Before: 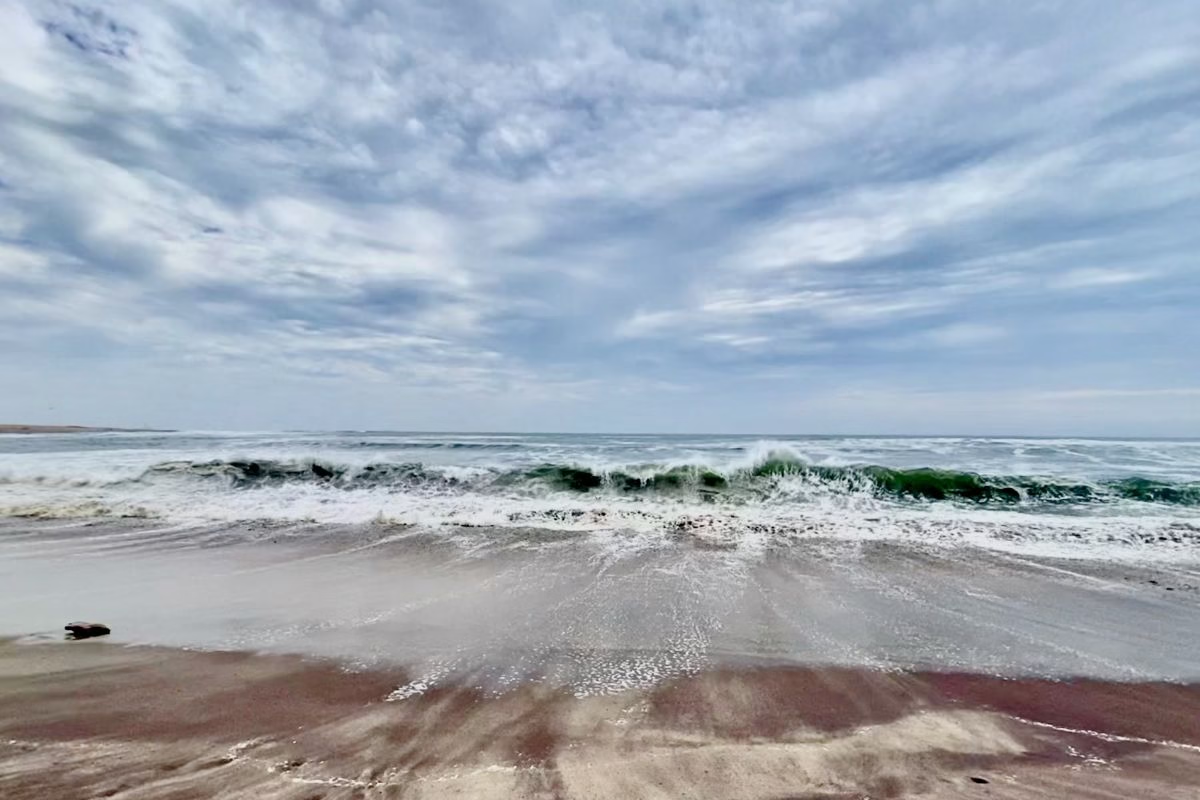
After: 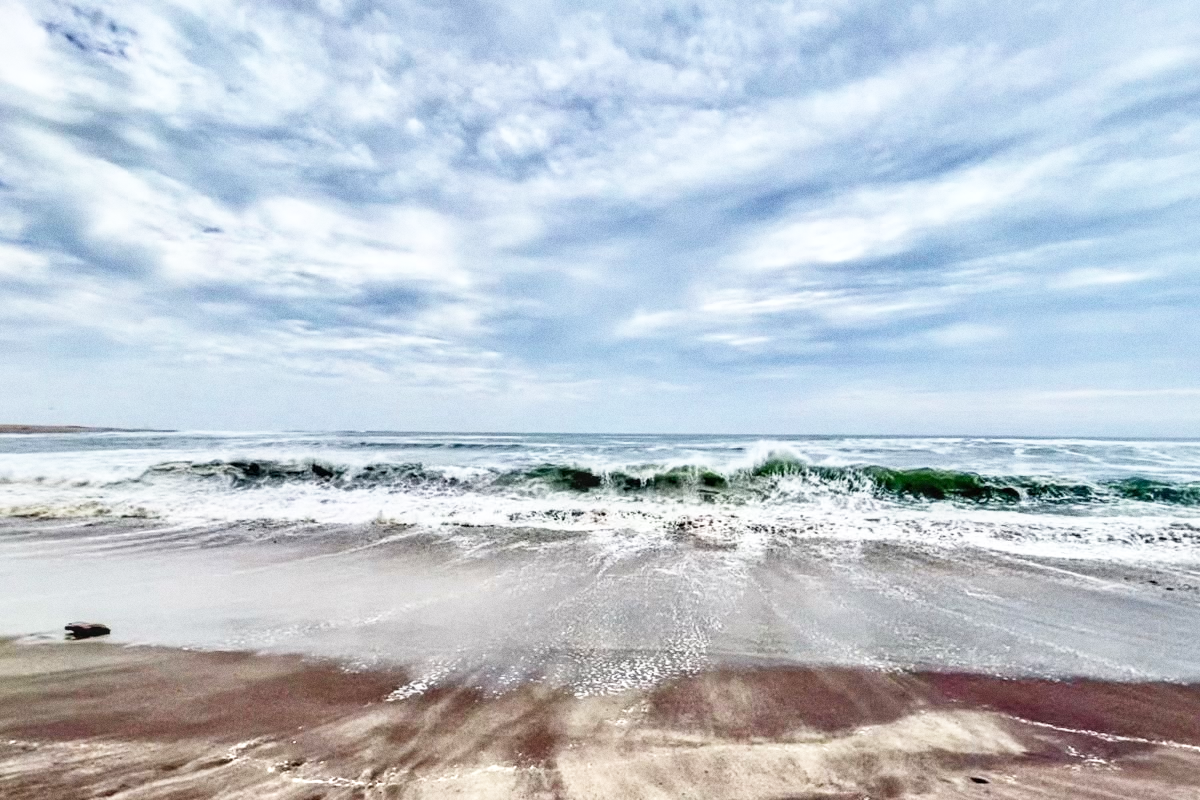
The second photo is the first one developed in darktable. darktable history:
grain: coarseness 0.09 ISO
base curve: curves: ch0 [(0, 0) (0.579, 0.807) (1, 1)], preserve colors none
local contrast: detail 130%
